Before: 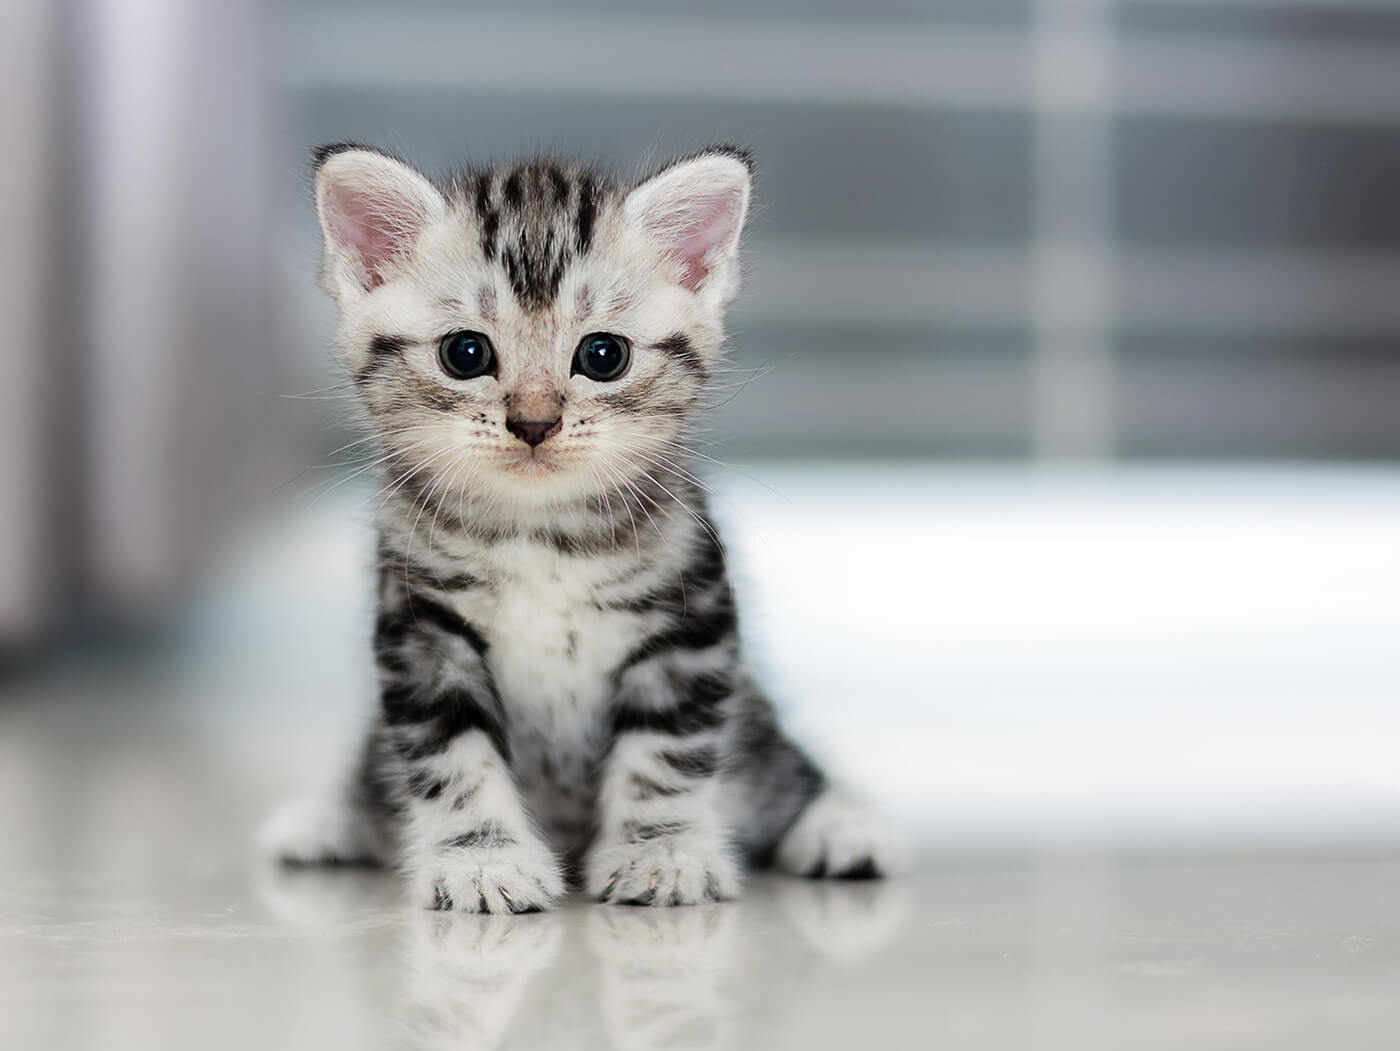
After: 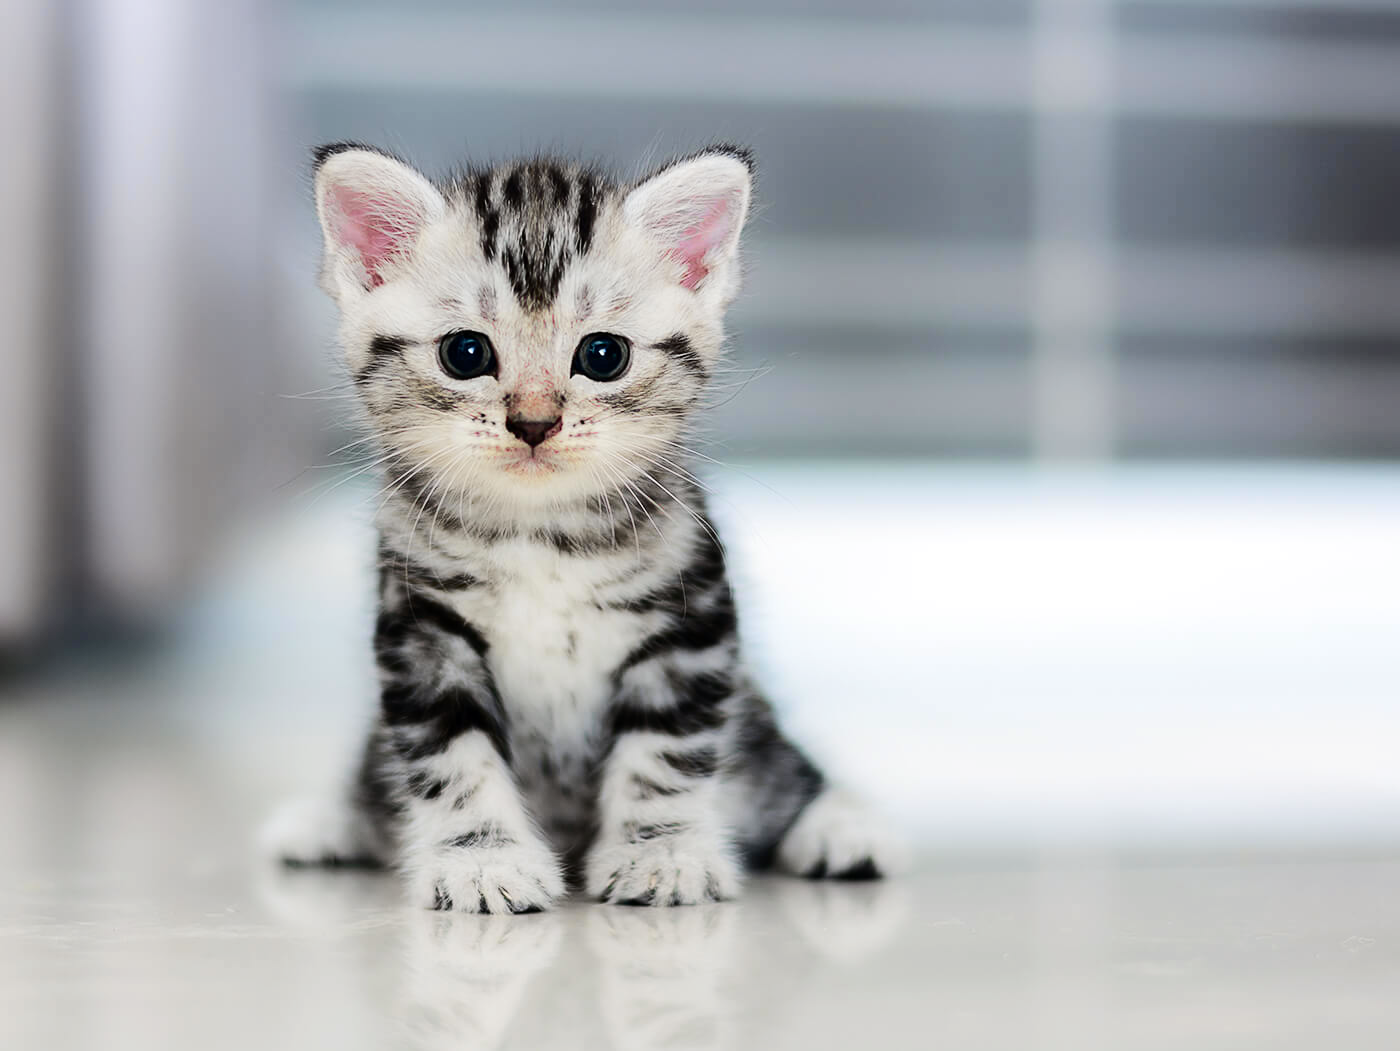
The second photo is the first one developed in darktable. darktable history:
tone curve: curves: ch0 [(0, 0) (0.126, 0.086) (0.338, 0.327) (0.494, 0.55) (0.703, 0.762) (1, 1)]; ch1 [(0, 0) (0.346, 0.324) (0.45, 0.431) (0.5, 0.5) (0.522, 0.517) (0.55, 0.578) (1, 1)]; ch2 [(0, 0) (0.44, 0.424) (0.501, 0.499) (0.554, 0.563) (0.622, 0.667) (0.707, 0.746) (1, 1)], color space Lab, independent channels, preserve colors none
